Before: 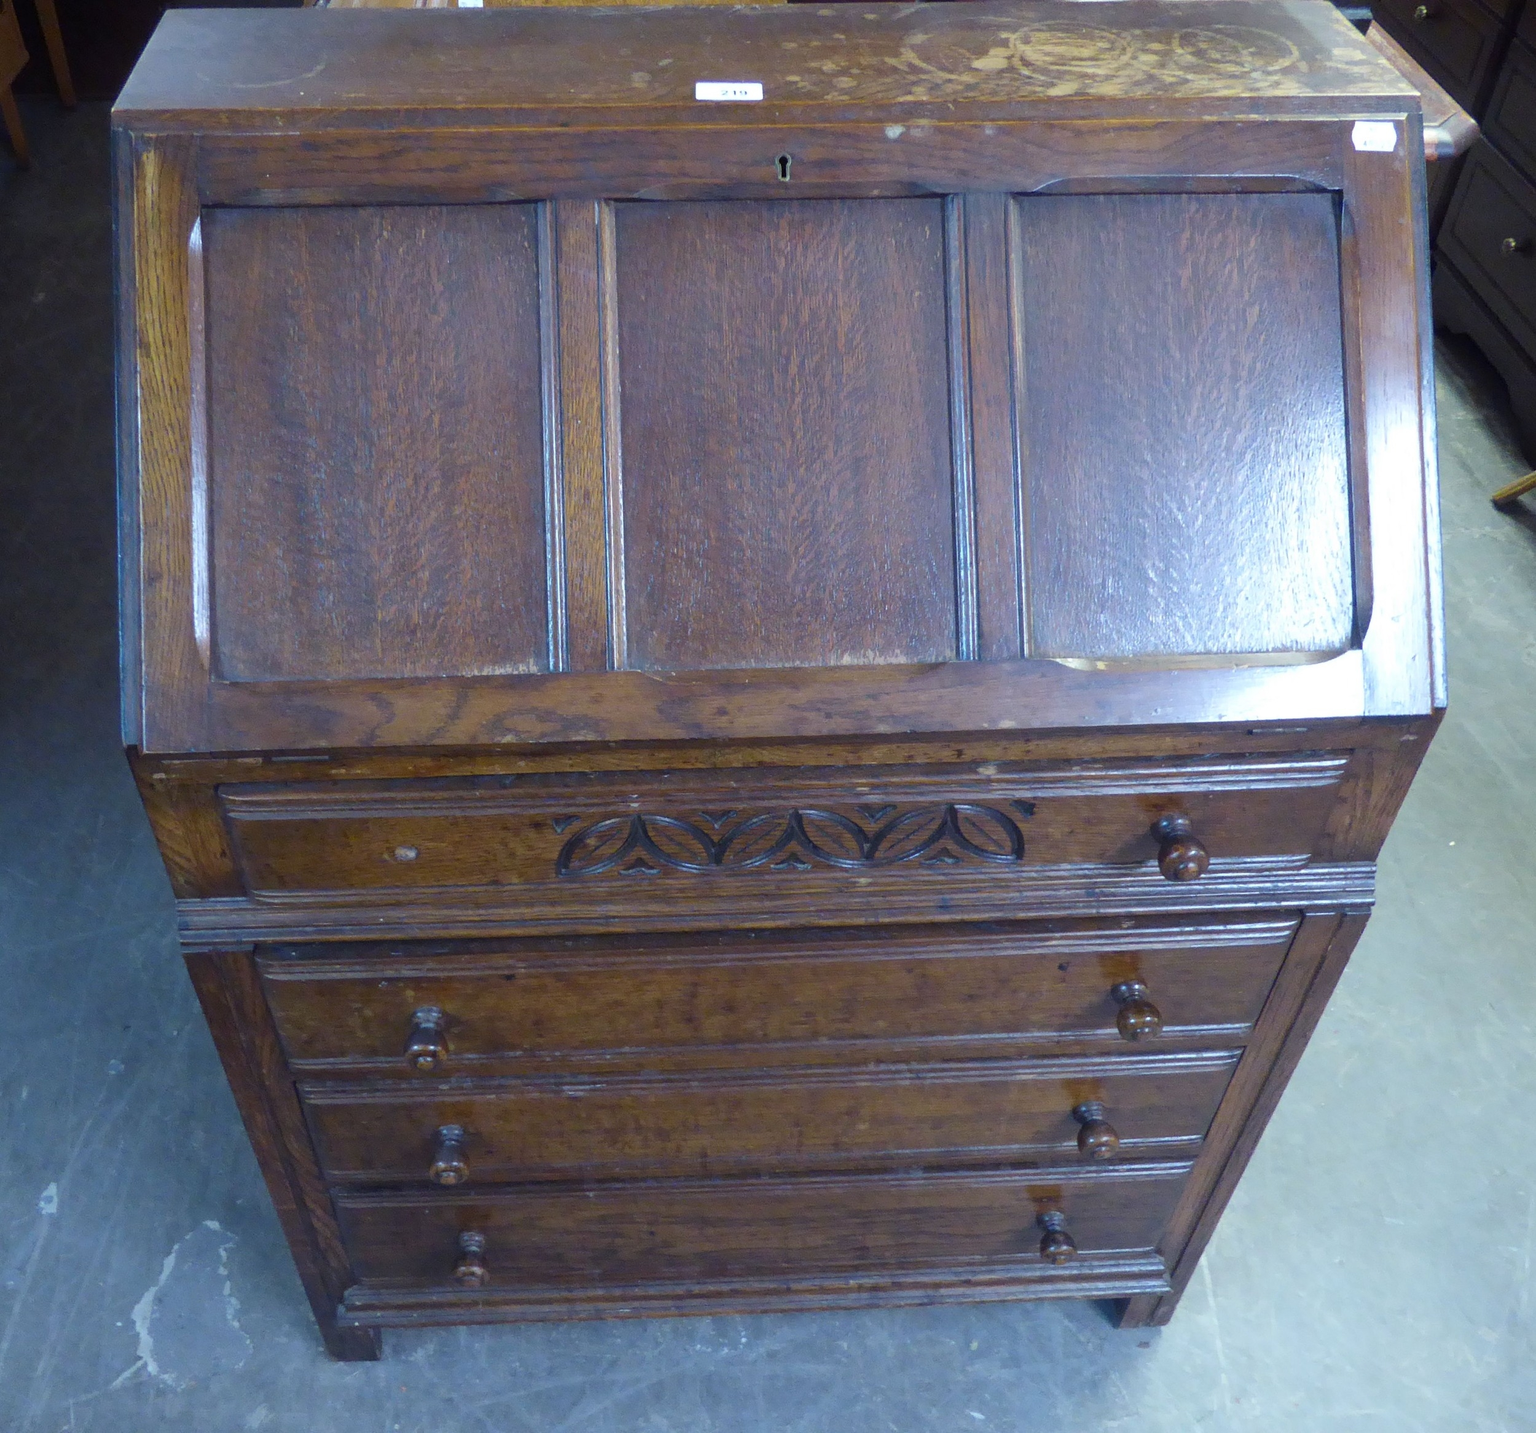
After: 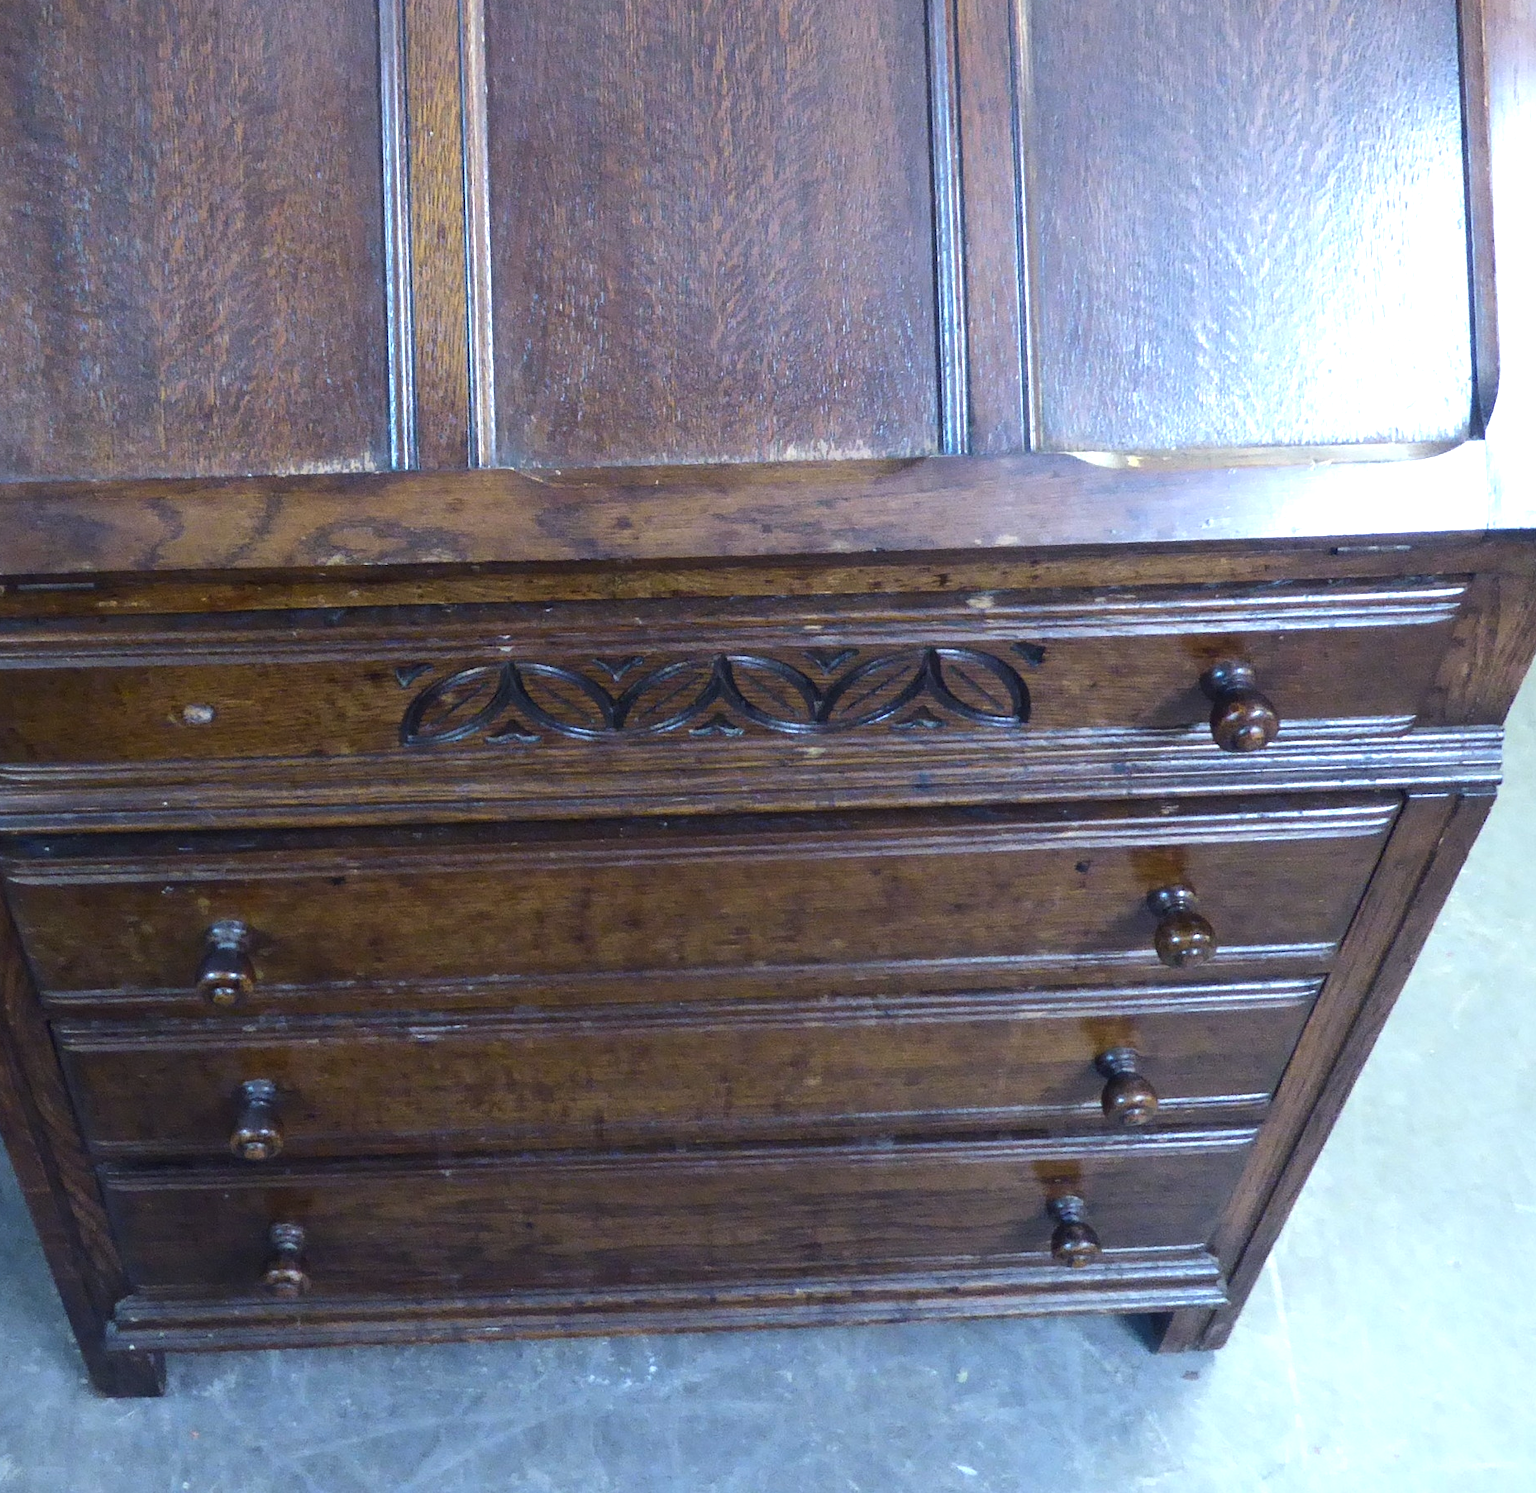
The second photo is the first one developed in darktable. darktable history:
crop: left 16.849%, top 22.54%, right 8.811%
tone equalizer: -8 EV -0.787 EV, -7 EV -0.728 EV, -6 EV -0.619 EV, -5 EV -0.412 EV, -3 EV 0.403 EV, -2 EV 0.6 EV, -1 EV 0.693 EV, +0 EV 0.745 EV, edges refinement/feathering 500, mask exposure compensation -1.57 EV, preserve details no
